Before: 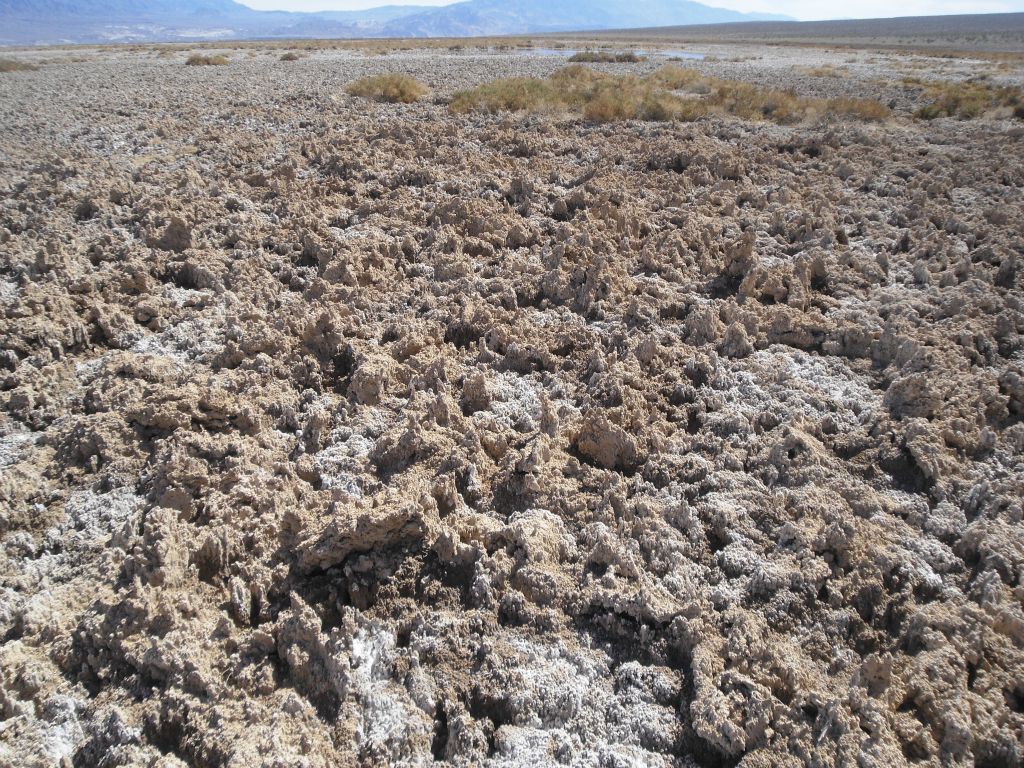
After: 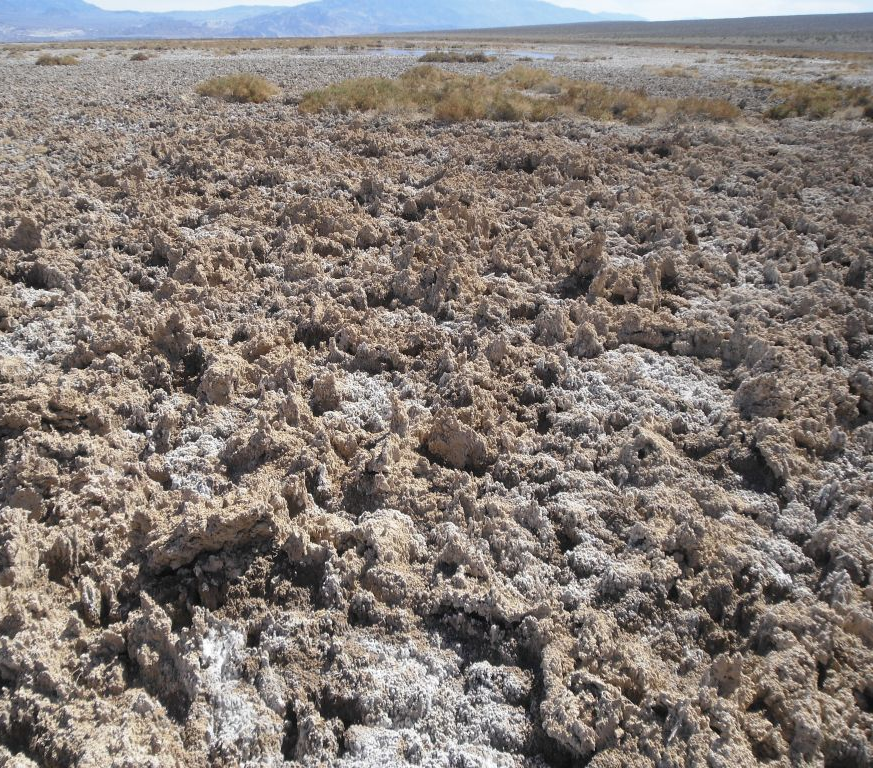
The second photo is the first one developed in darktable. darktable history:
crop and rotate: left 14.686%
